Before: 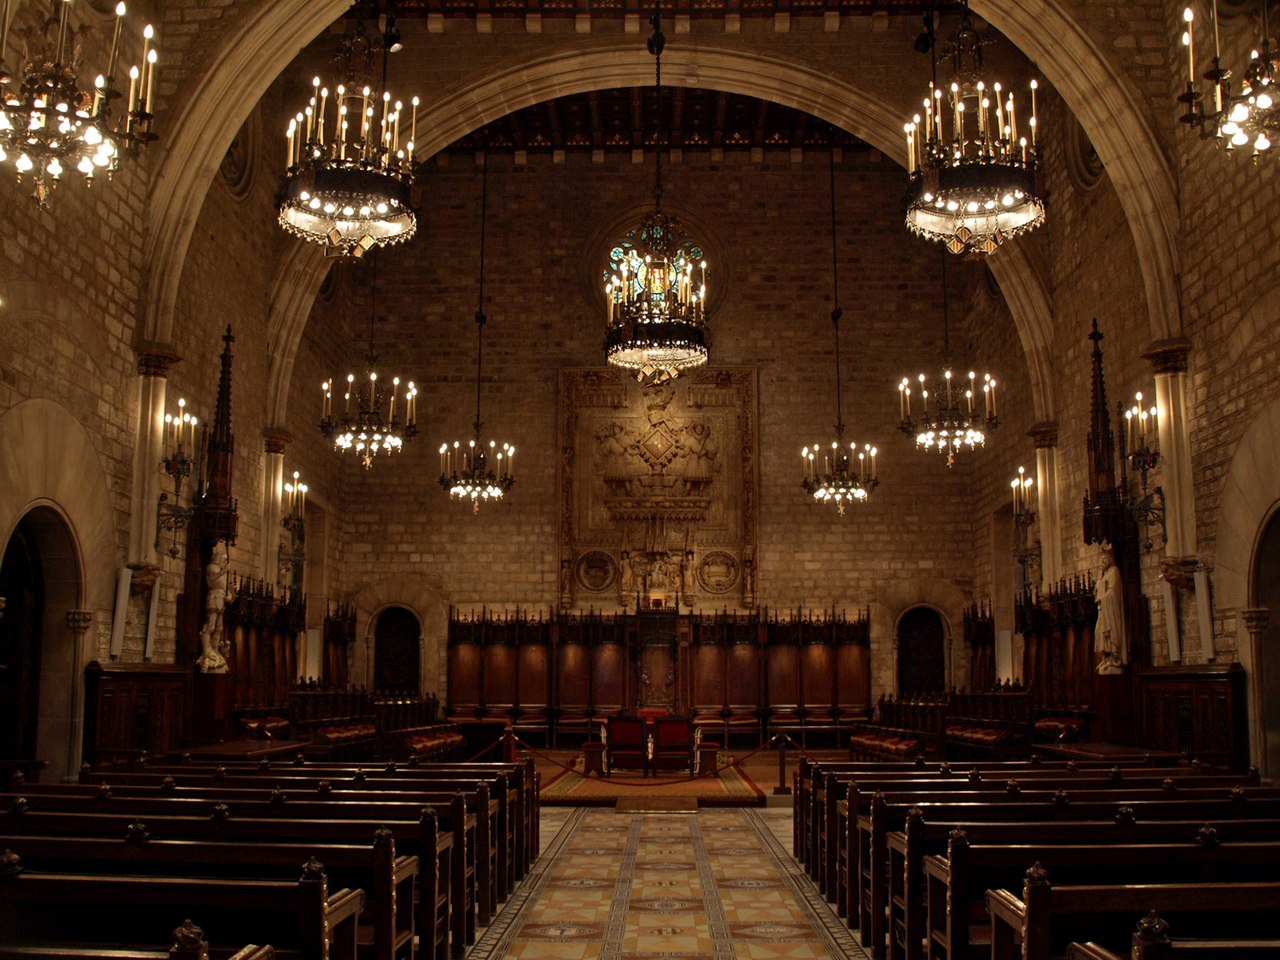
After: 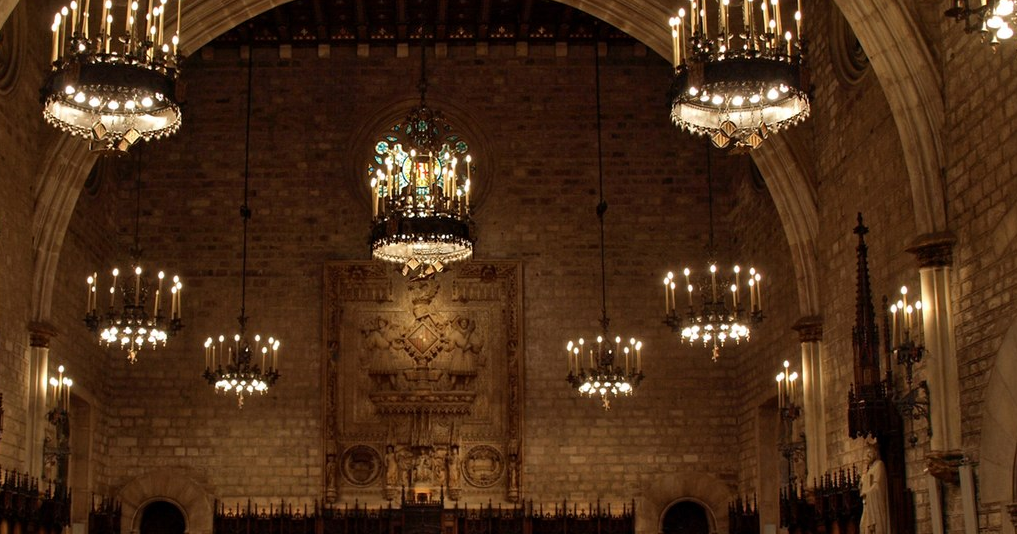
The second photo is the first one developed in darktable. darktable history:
crop: left 18.38%, top 11.092%, right 2.134%, bottom 33.217%
white balance: emerald 1
